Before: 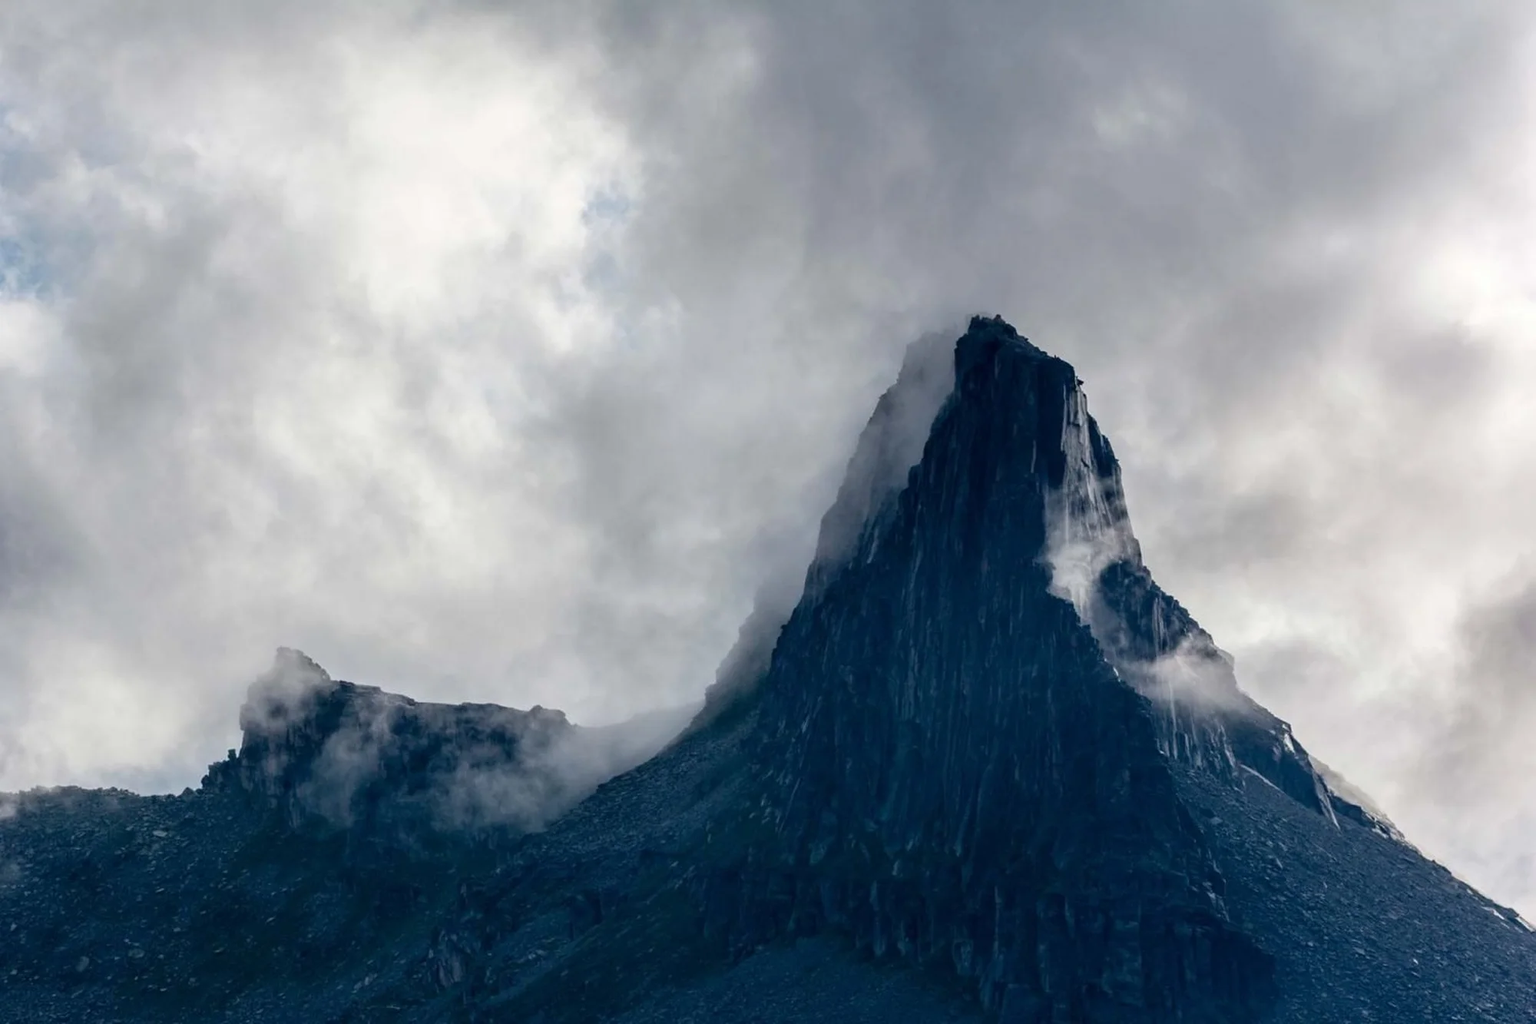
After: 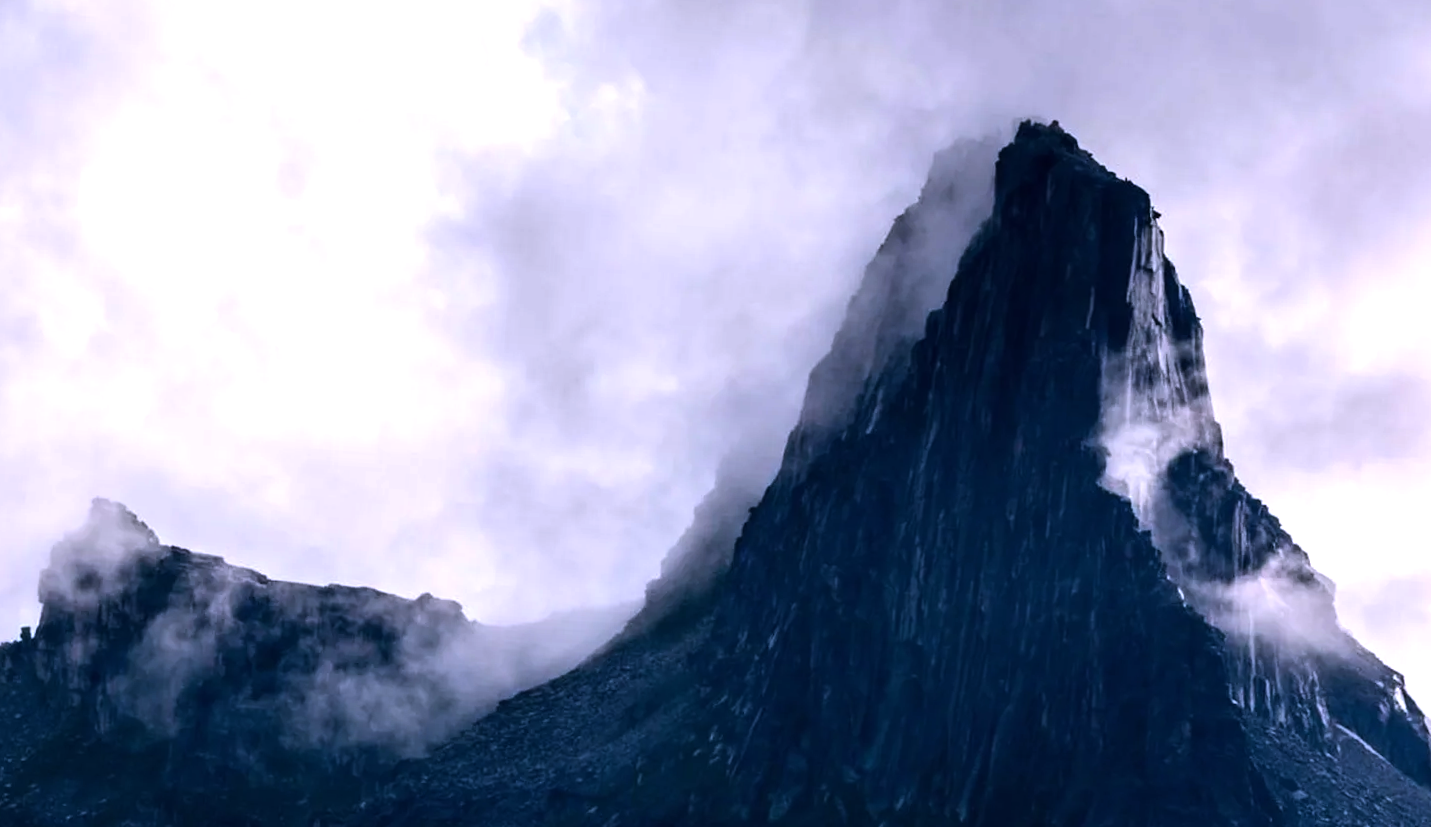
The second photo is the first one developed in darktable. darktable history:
crop and rotate: angle -3.37°, left 9.79%, top 20.73%, right 12.42%, bottom 11.82%
white balance: red 1.042, blue 1.17
tone equalizer: -8 EV -0.75 EV, -7 EV -0.7 EV, -6 EV -0.6 EV, -5 EV -0.4 EV, -3 EV 0.4 EV, -2 EV 0.6 EV, -1 EV 0.7 EV, +0 EV 0.75 EV, edges refinement/feathering 500, mask exposure compensation -1.57 EV, preserve details no
